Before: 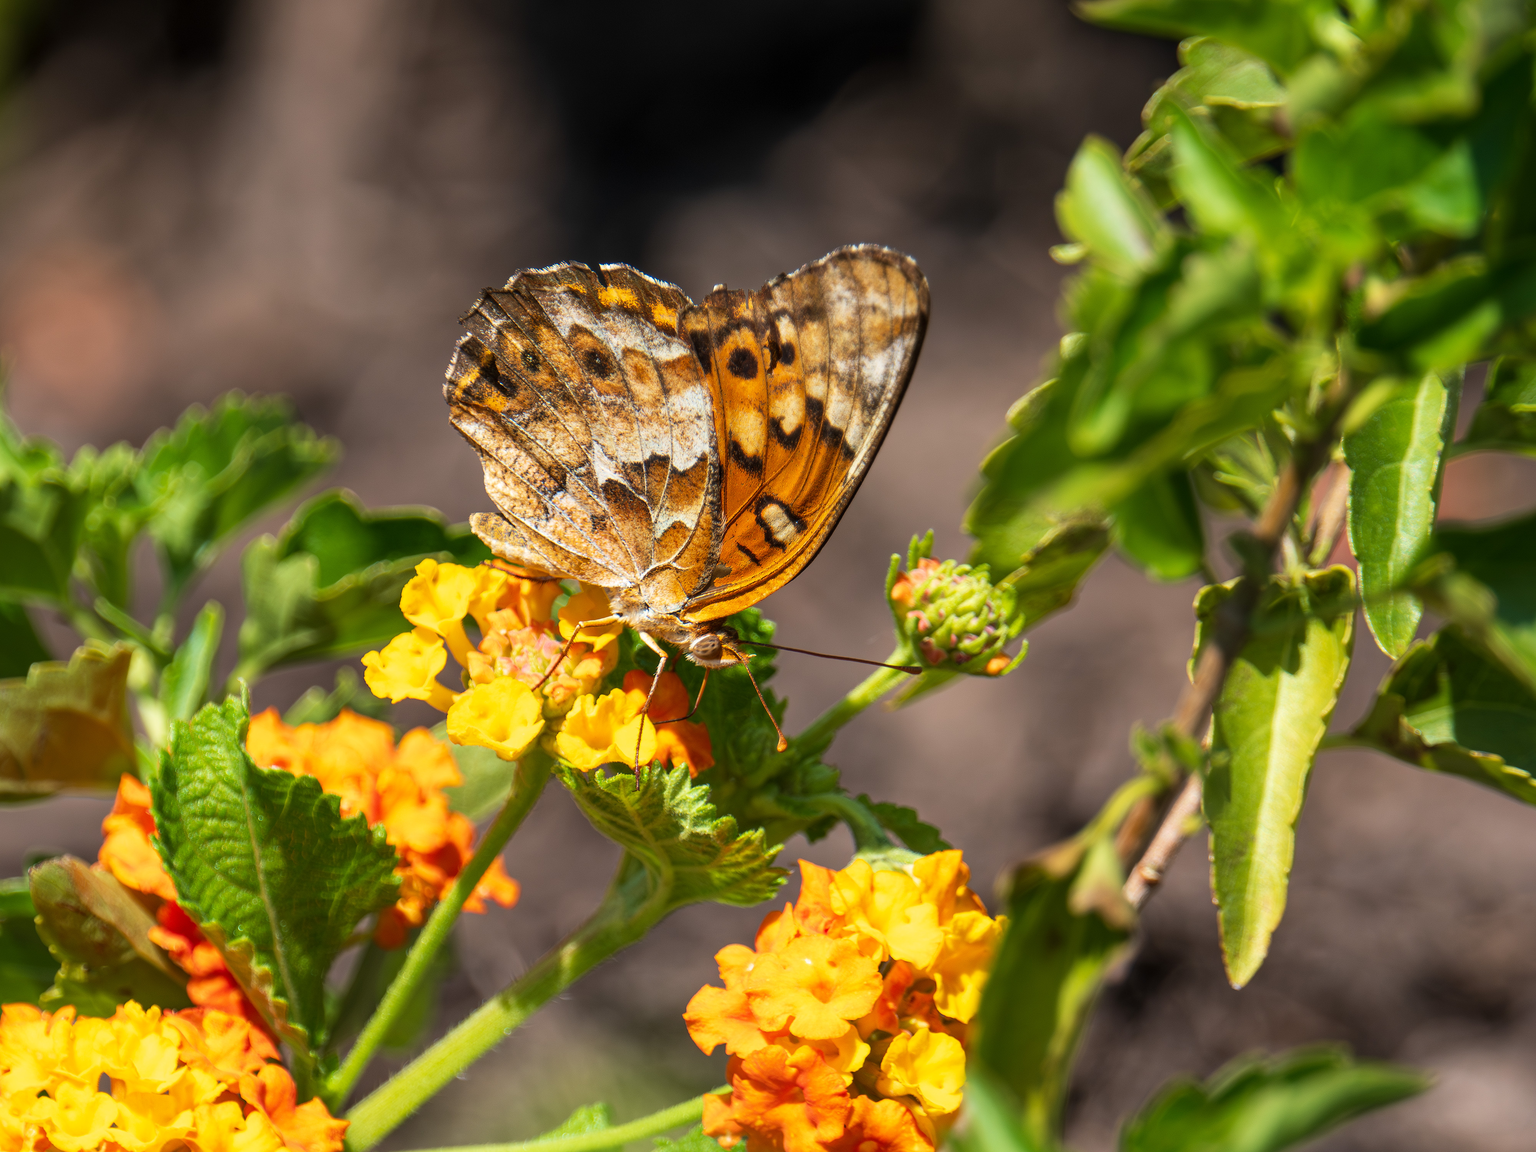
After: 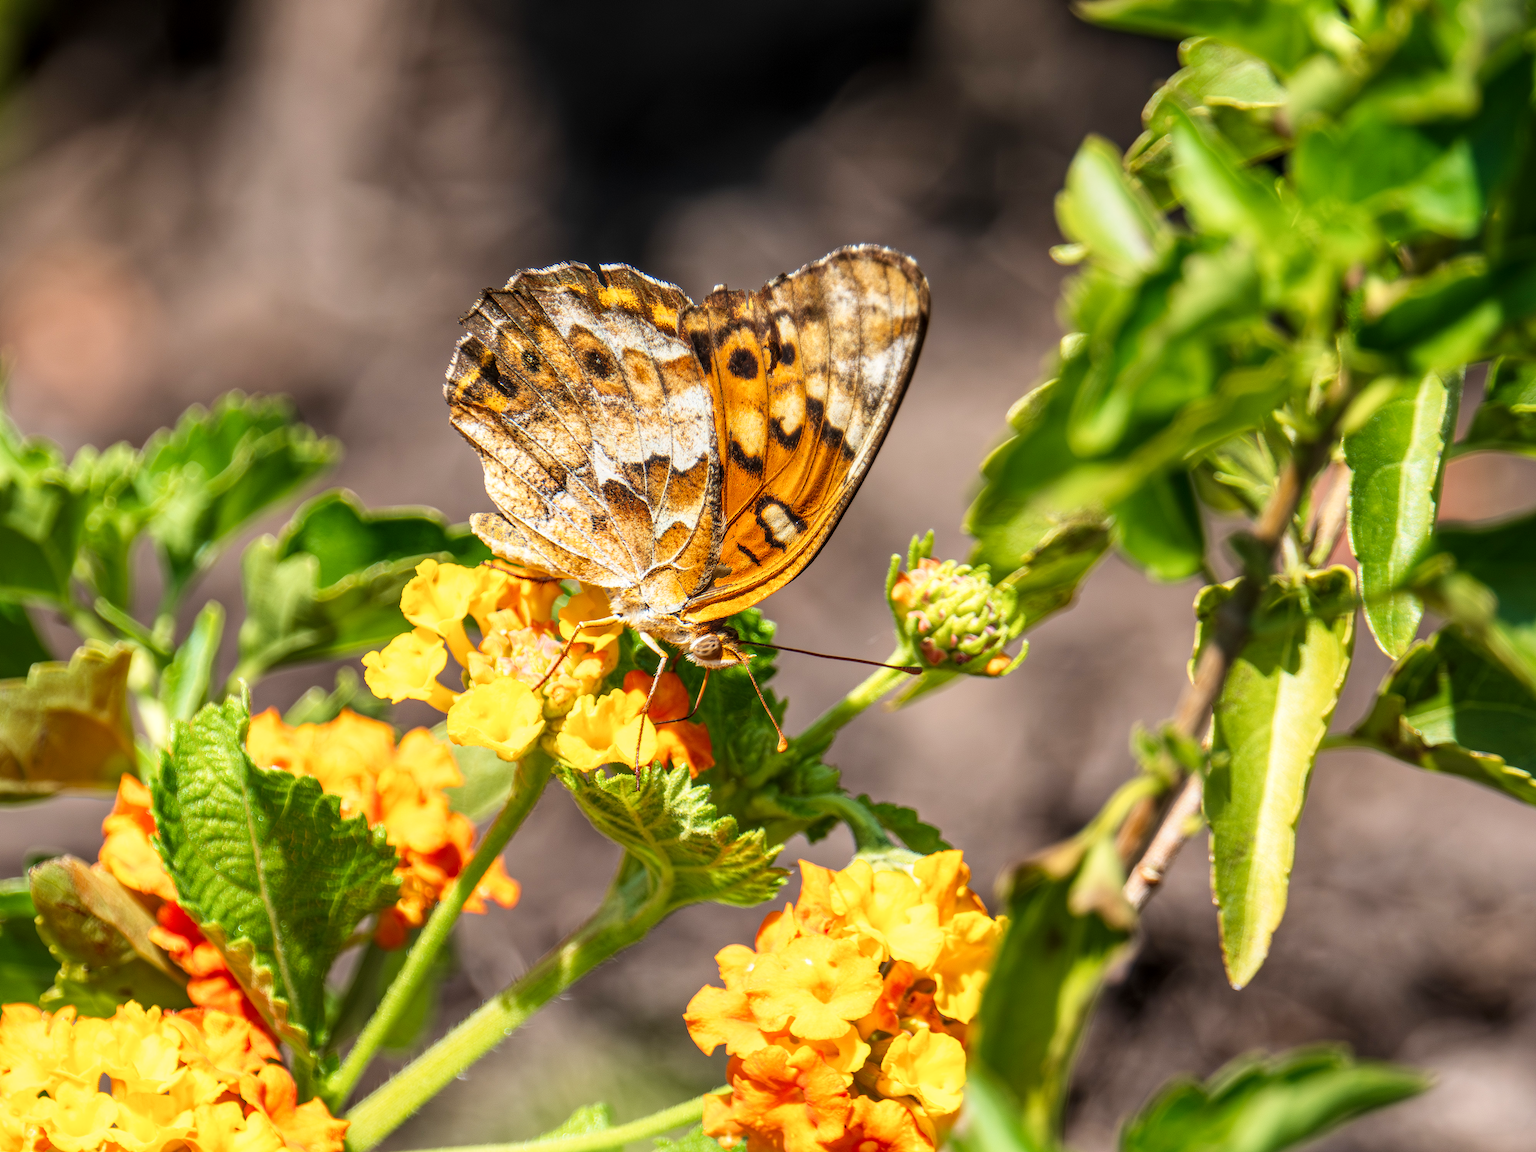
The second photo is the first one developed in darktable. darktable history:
local contrast: on, module defaults
tone curve: curves: ch0 [(0, 0.012) (0.093, 0.11) (0.345, 0.425) (0.457, 0.562) (0.628, 0.738) (0.839, 0.909) (0.998, 0.978)]; ch1 [(0, 0) (0.437, 0.408) (0.472, 0.47) (0.502, 0.497) (0.527, 0.523) (0.568, 0.577) (0.62, 0.66) (0.669, 0.748) (0.859, 0.899) (1, 1)]; ch2 [(0, 0) (0.33, 0.301) (0.421, 0.443) (0.473, 0.498) (0.509, 0.502) (0.535, 0.545) (0.549, 0.576) (0.644, 0.703) (1, 1)], preserve colors none
